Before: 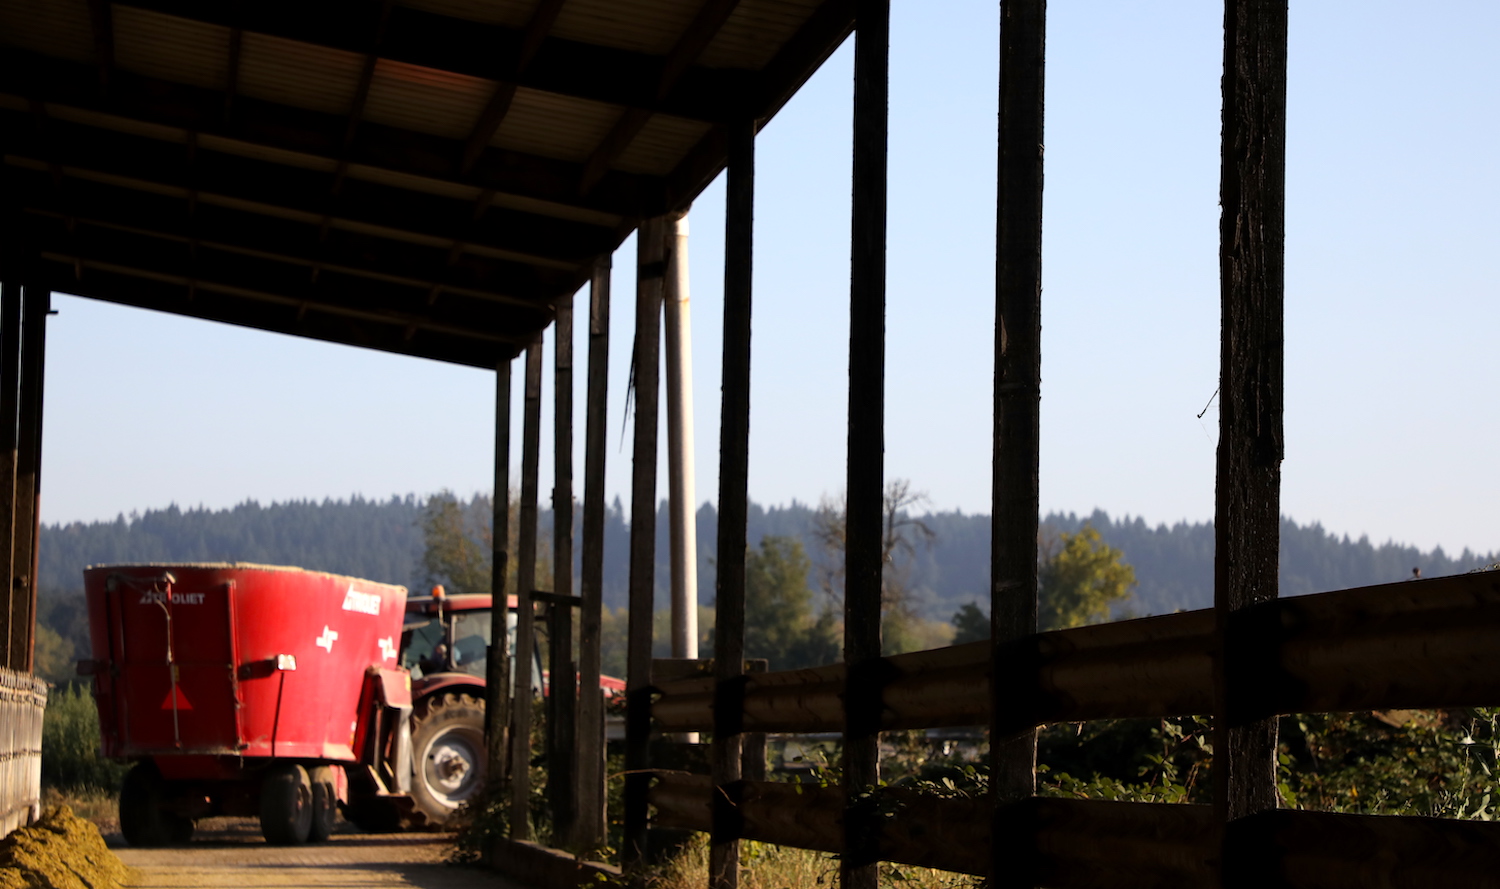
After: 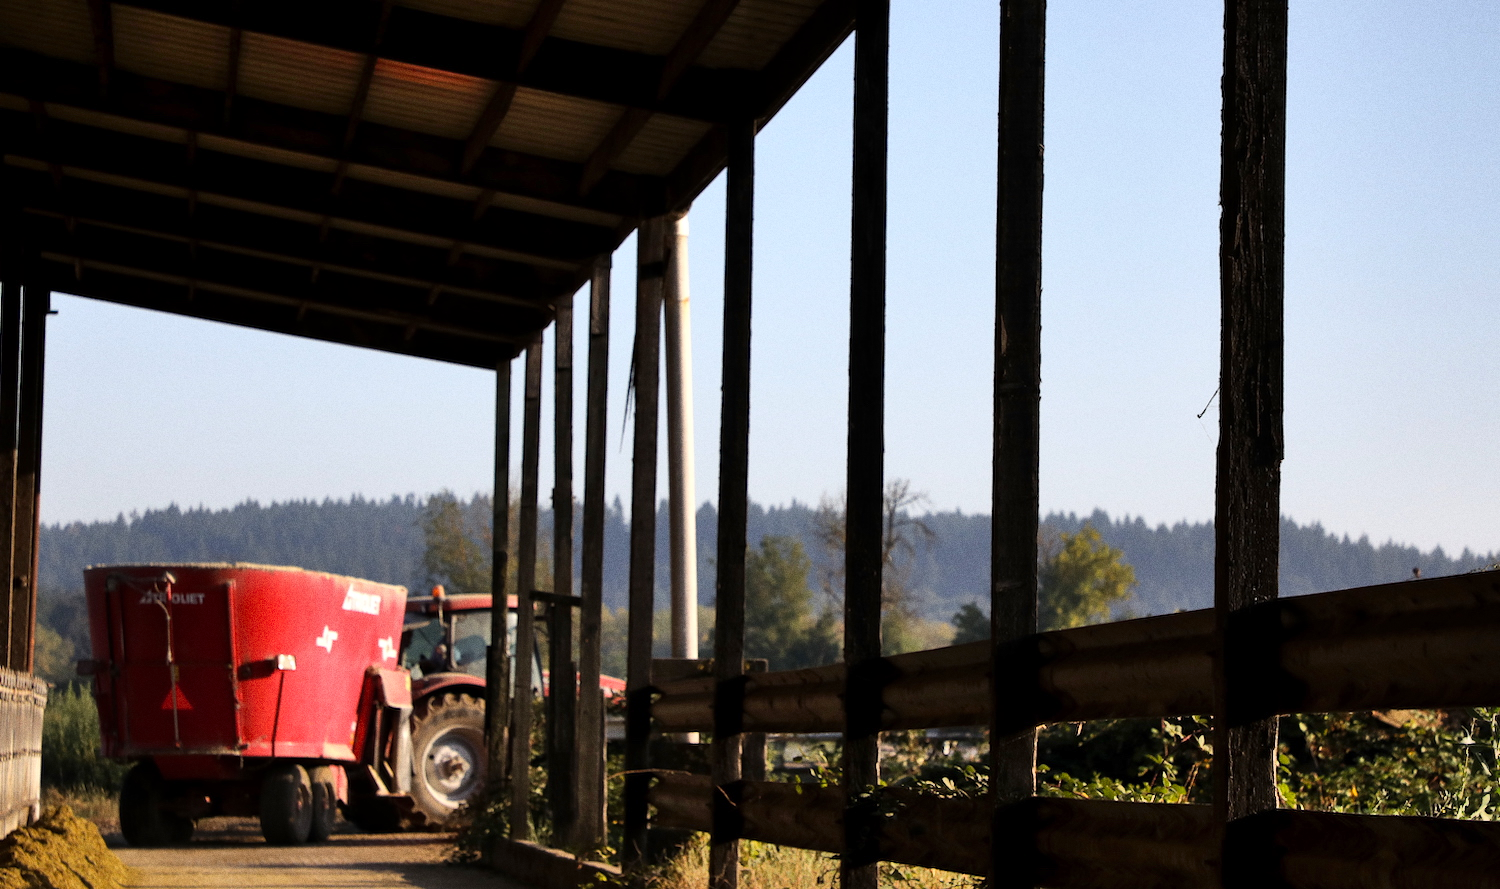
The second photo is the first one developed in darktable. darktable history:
shadows and highlights: shadows color adjustment 97.66%, soften with gaussian
grain: coarseness 0.09 ISO
